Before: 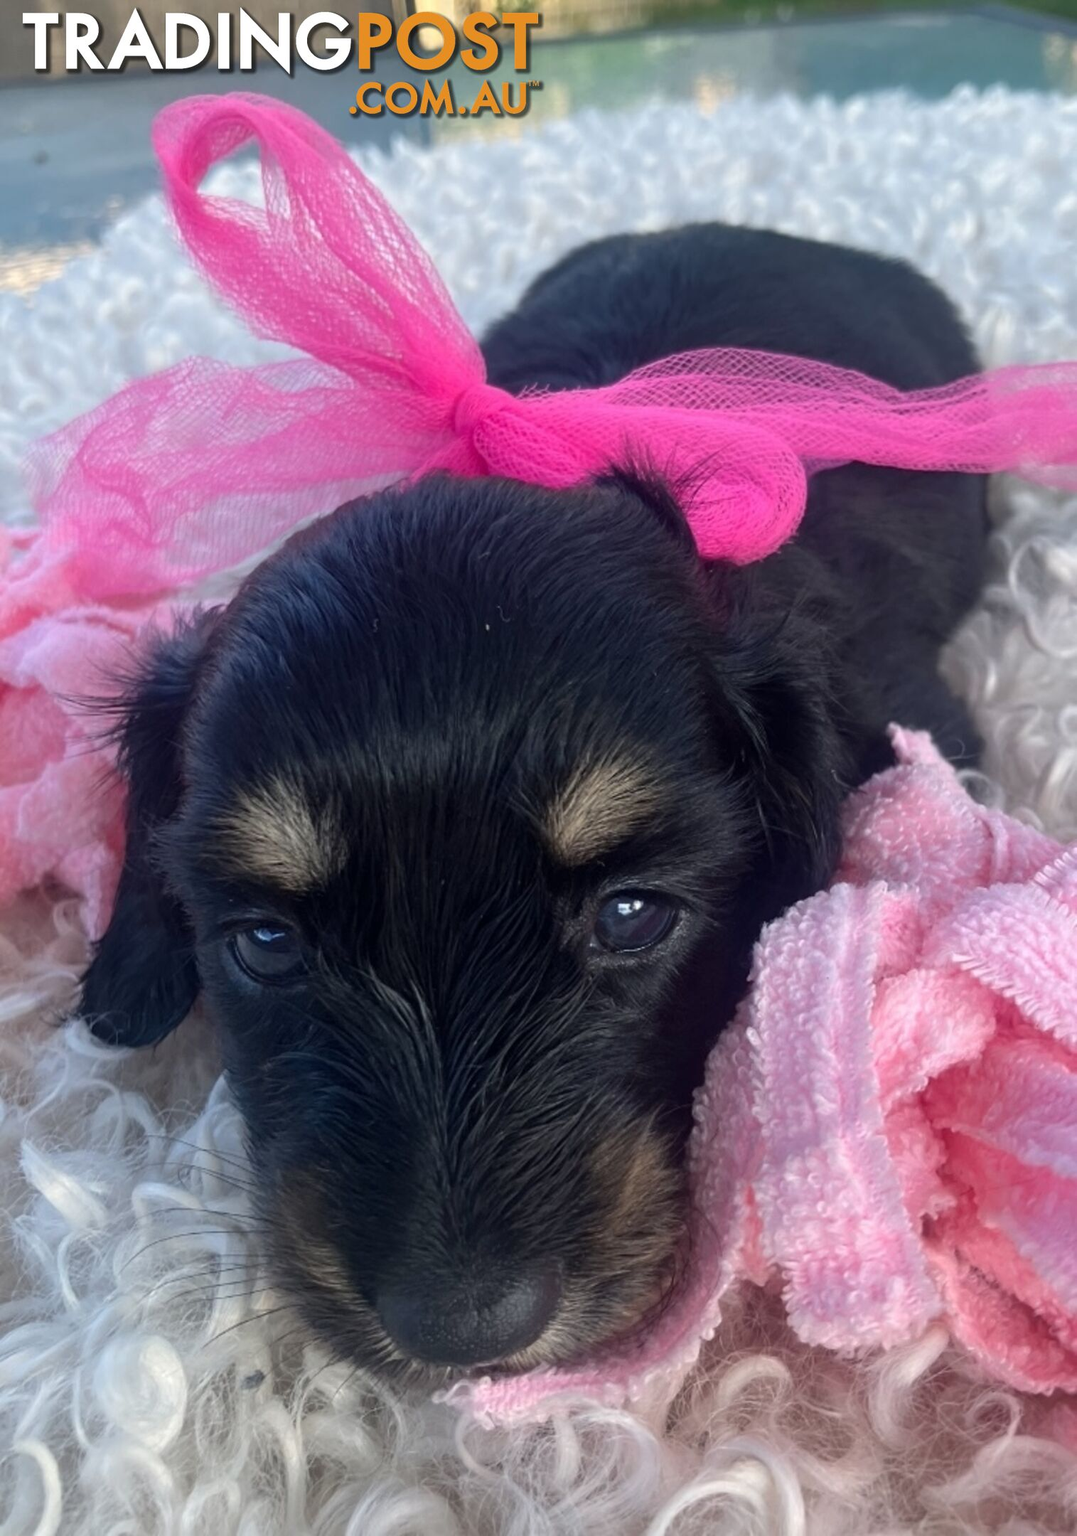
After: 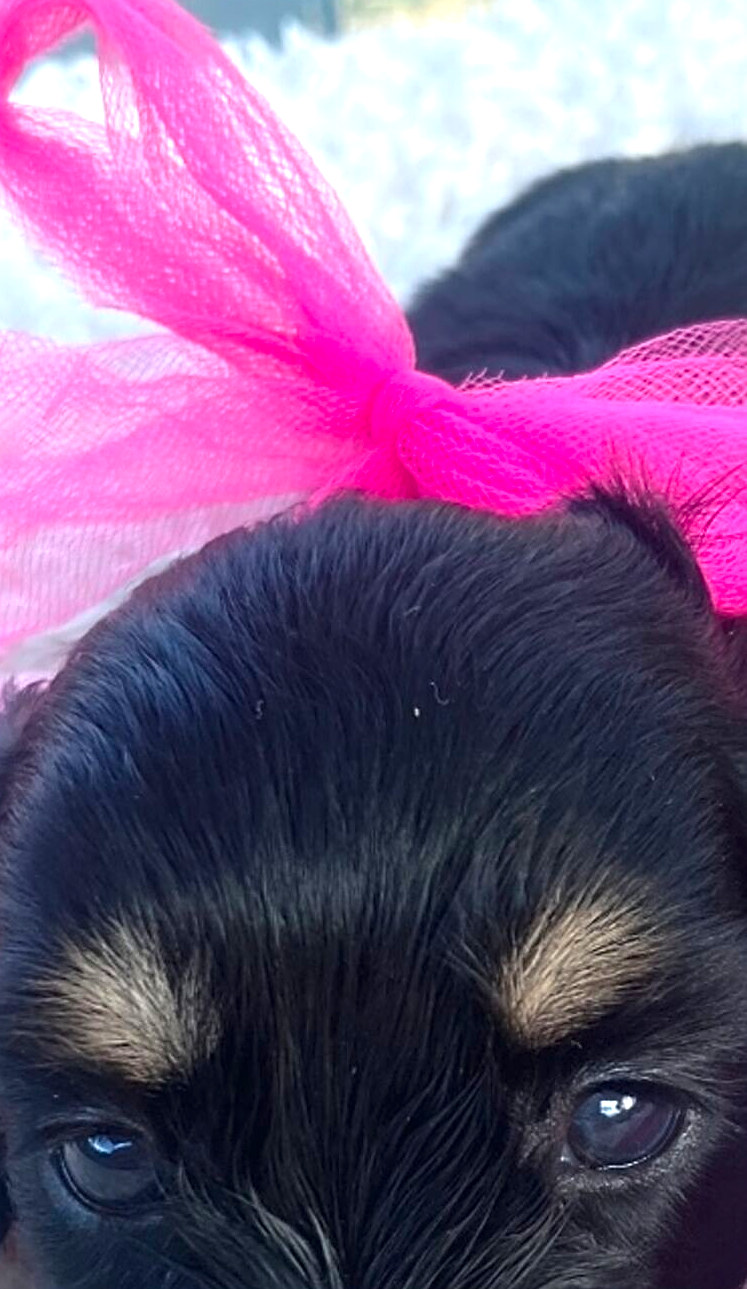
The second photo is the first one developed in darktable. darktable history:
sharpen: on, module defaults
exposure: black level correction 0, exposure 0.691 EV, compensate exposure bias true, compensate highlight preservation false
crop: left 17.808%, top 7.88%, right 32.845%, bottom 32.406%
